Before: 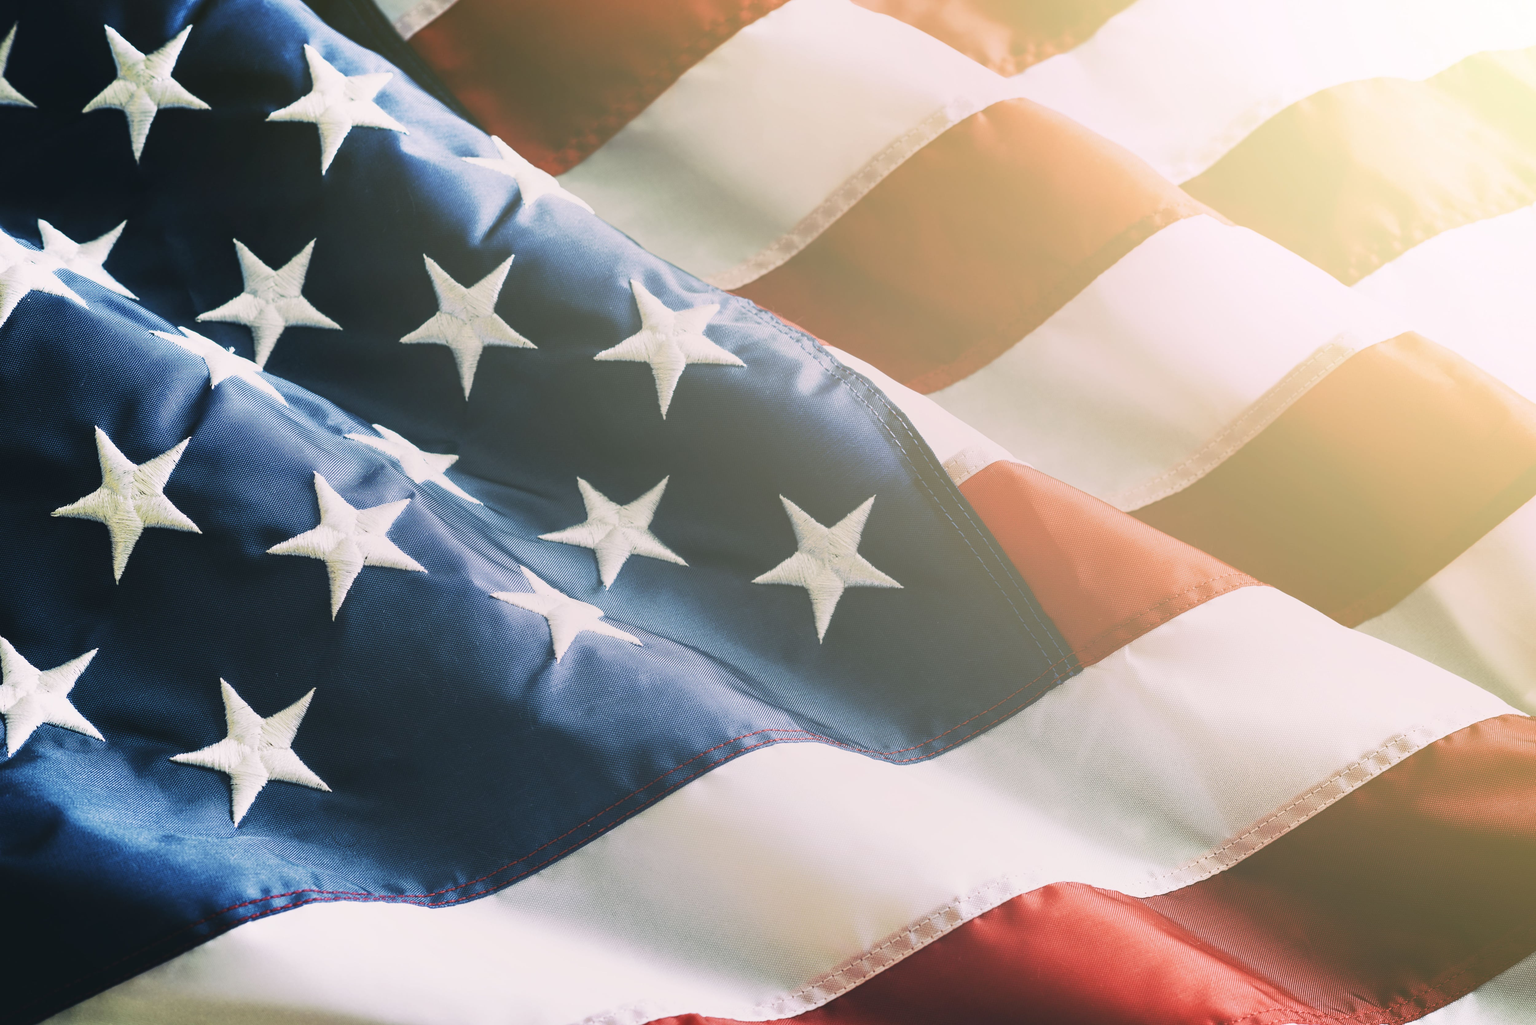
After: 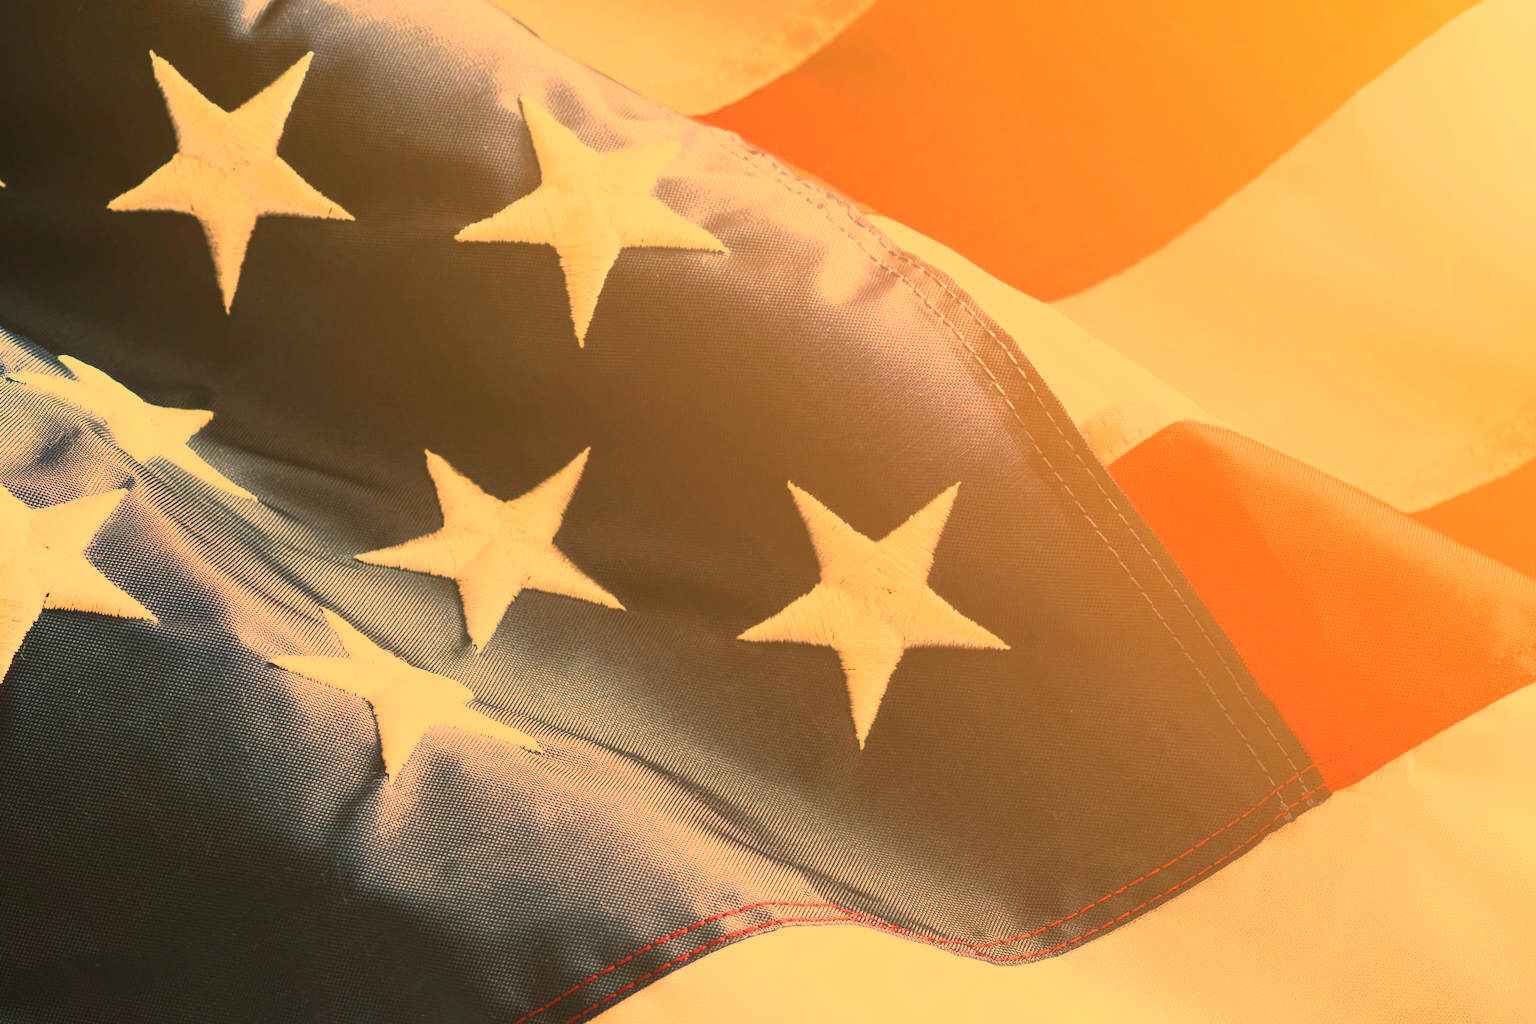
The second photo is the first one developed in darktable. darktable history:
white balance: red 1.467, blue 0.684
crop and rotate: left 22.13%, top 22.054%, right 22.026%, bottom 22.102%
contrast brightness saturation: contrast 0.16, saturation 0.32
